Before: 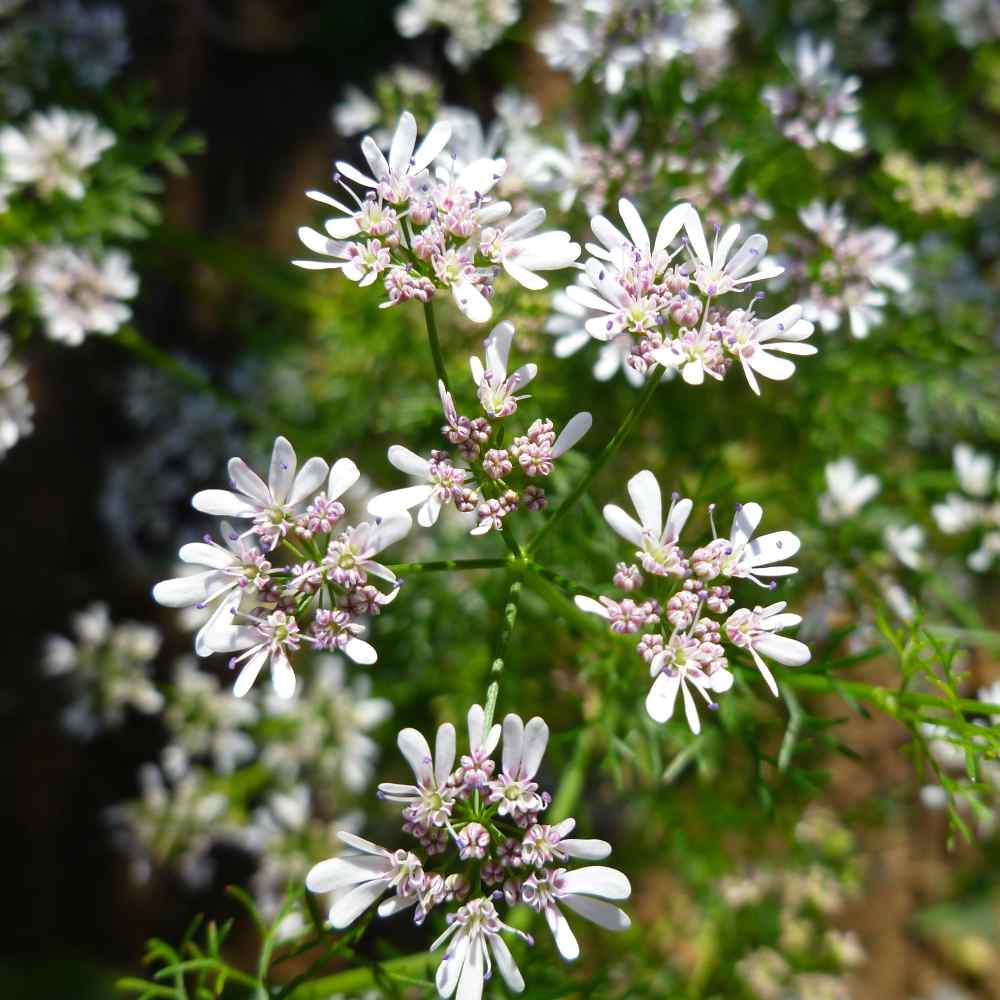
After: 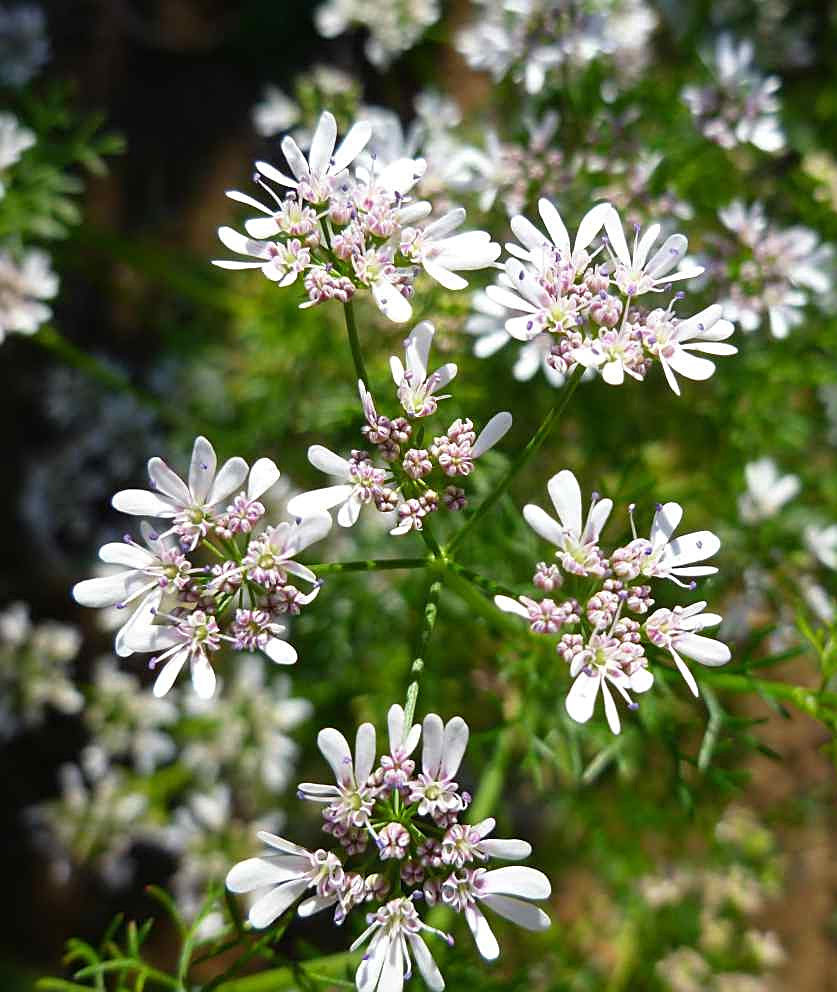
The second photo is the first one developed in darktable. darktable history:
crop: left 8.026%, right 7.374%
sharpen: on, module defaults
